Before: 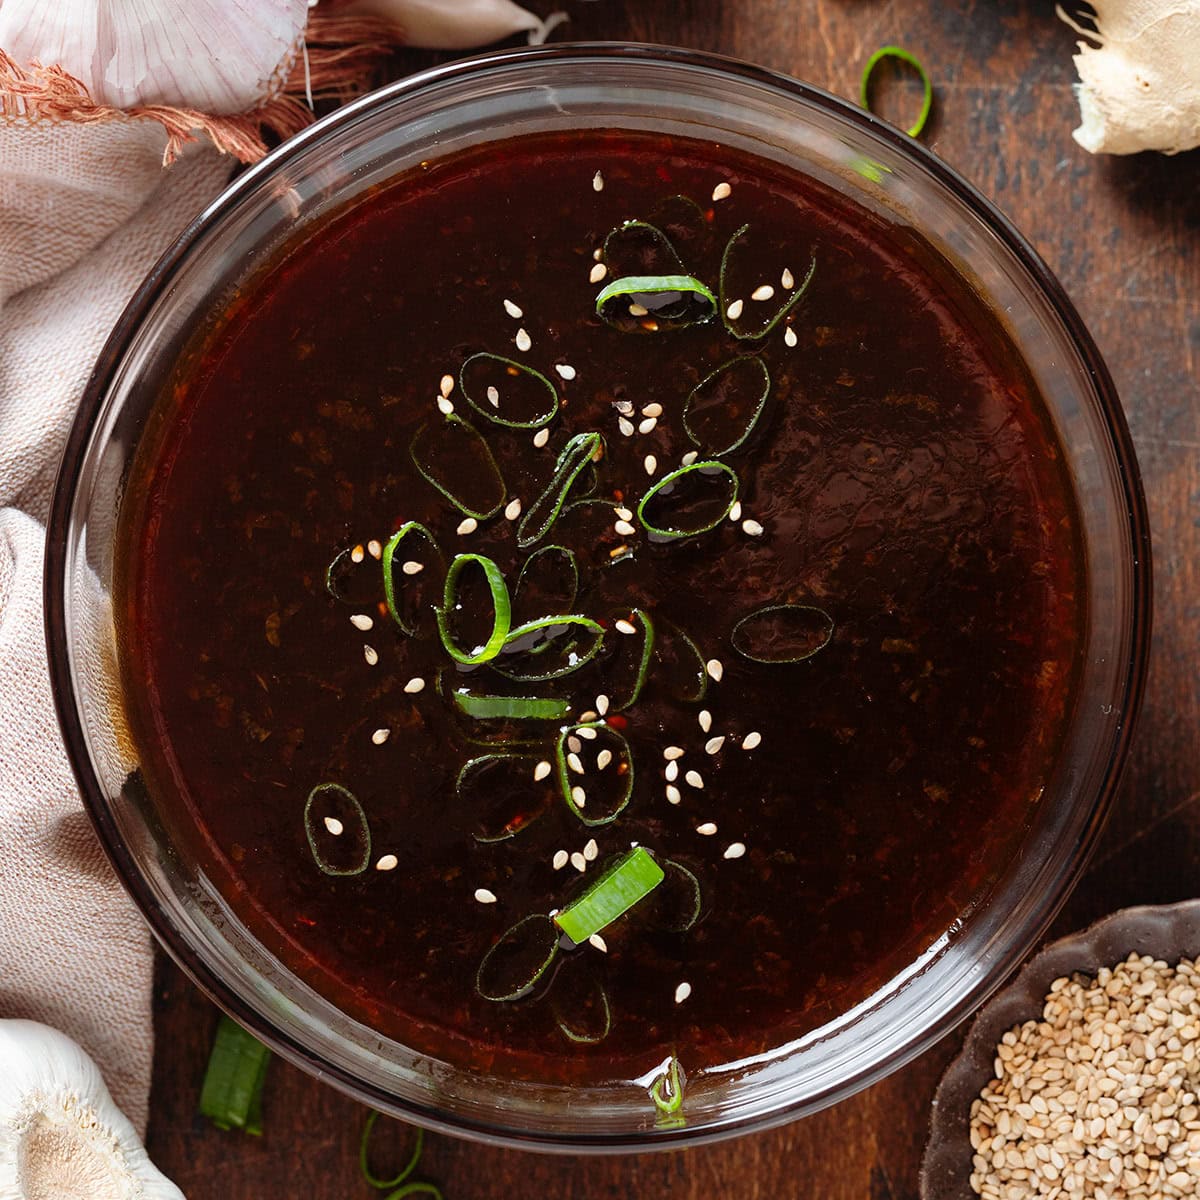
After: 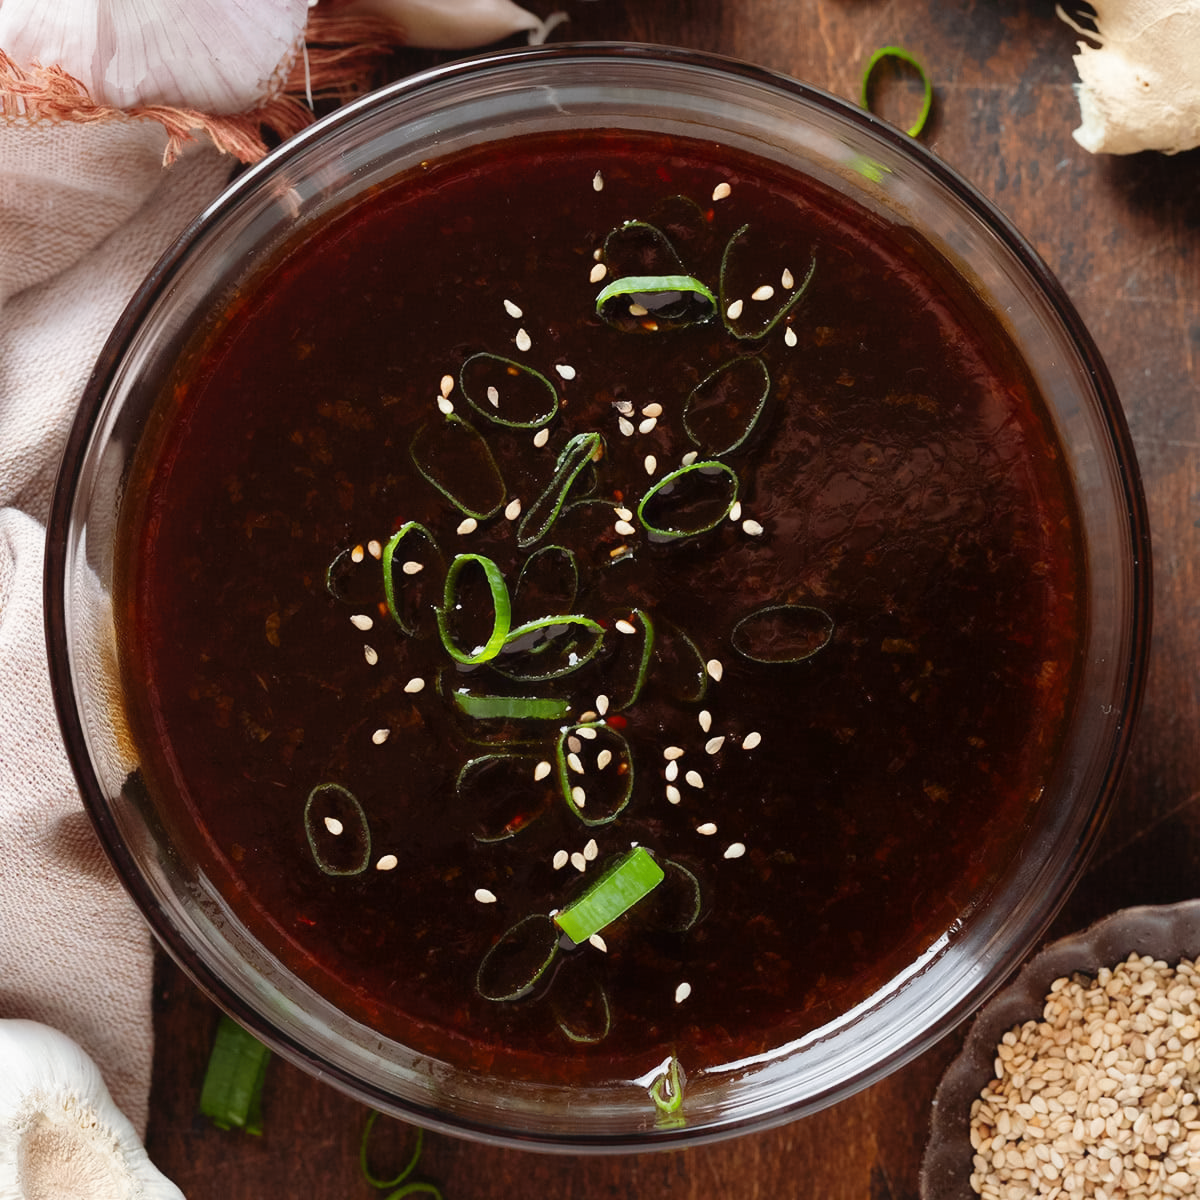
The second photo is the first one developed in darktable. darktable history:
contrast equalizer: octaves 7, y [[0.502, 0.505, 0.512, 0.529, 0.564, 0.588], [0.5 ×6], [0.502, 0.505, 0.512, 0.529, 0.564, 0.588], [0, 0.001, 0.001, 0.004, 0.008, 0.011], [0, 0.001, 0.001, 0.004, 0.008, 0.011]], mix -1
raw chromatic aberrations: on, module defaults
denoise (profiled): strength 1.2, preserve shadows 1.8, a [-1, 0, 0], y [[0.5 ×7] ×4, [0 ×7], [0.5 ×7]], compensate highlight preservation false
